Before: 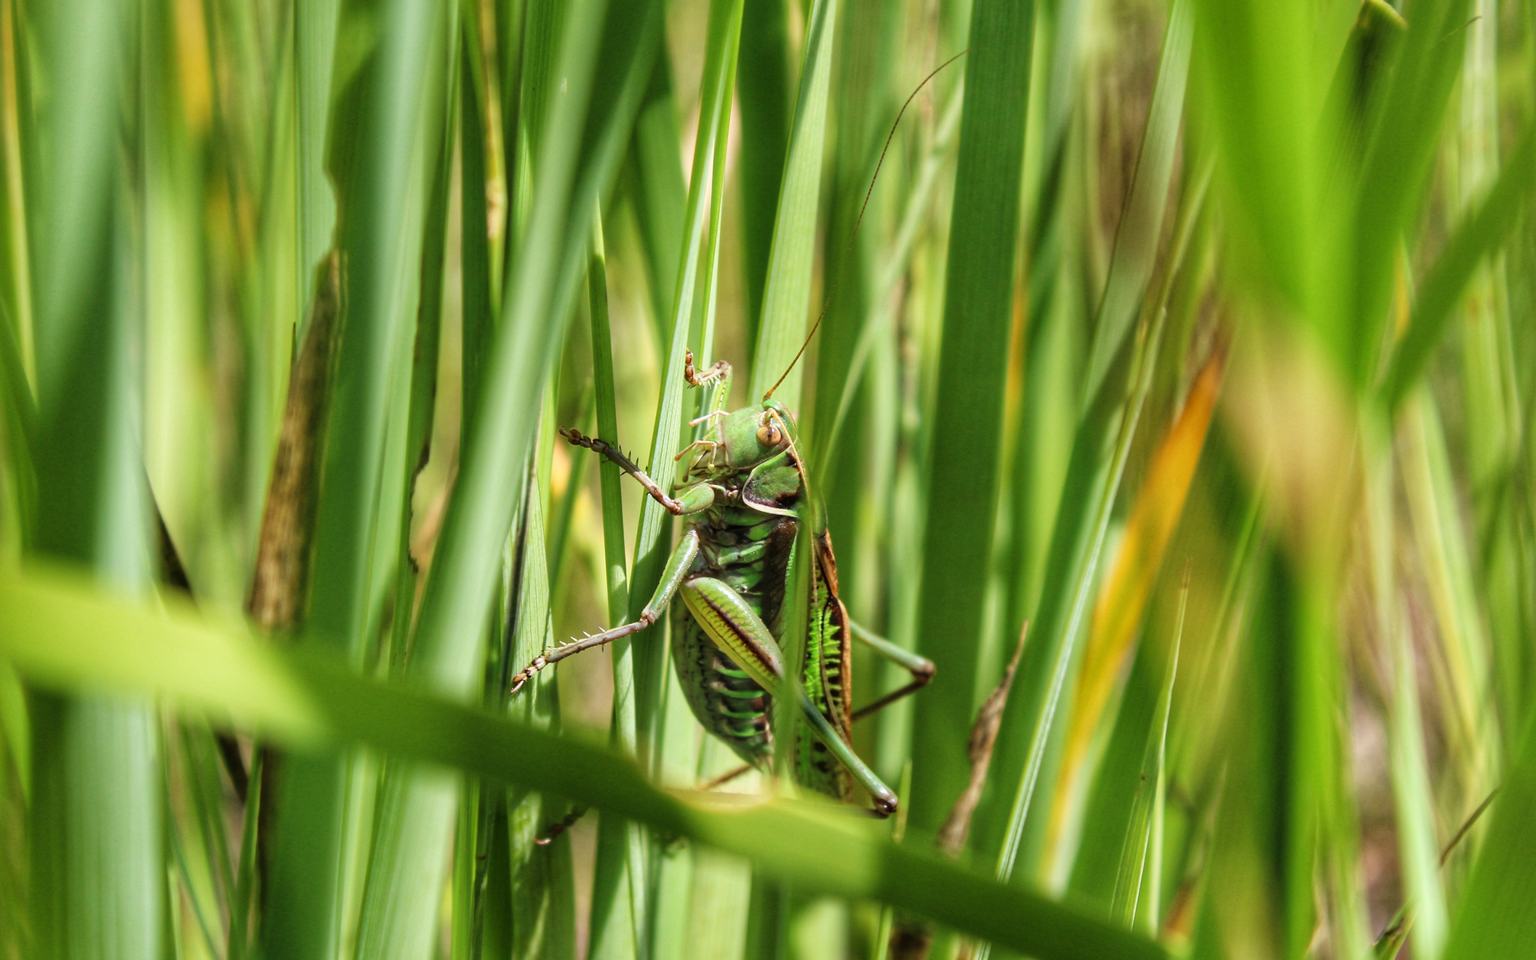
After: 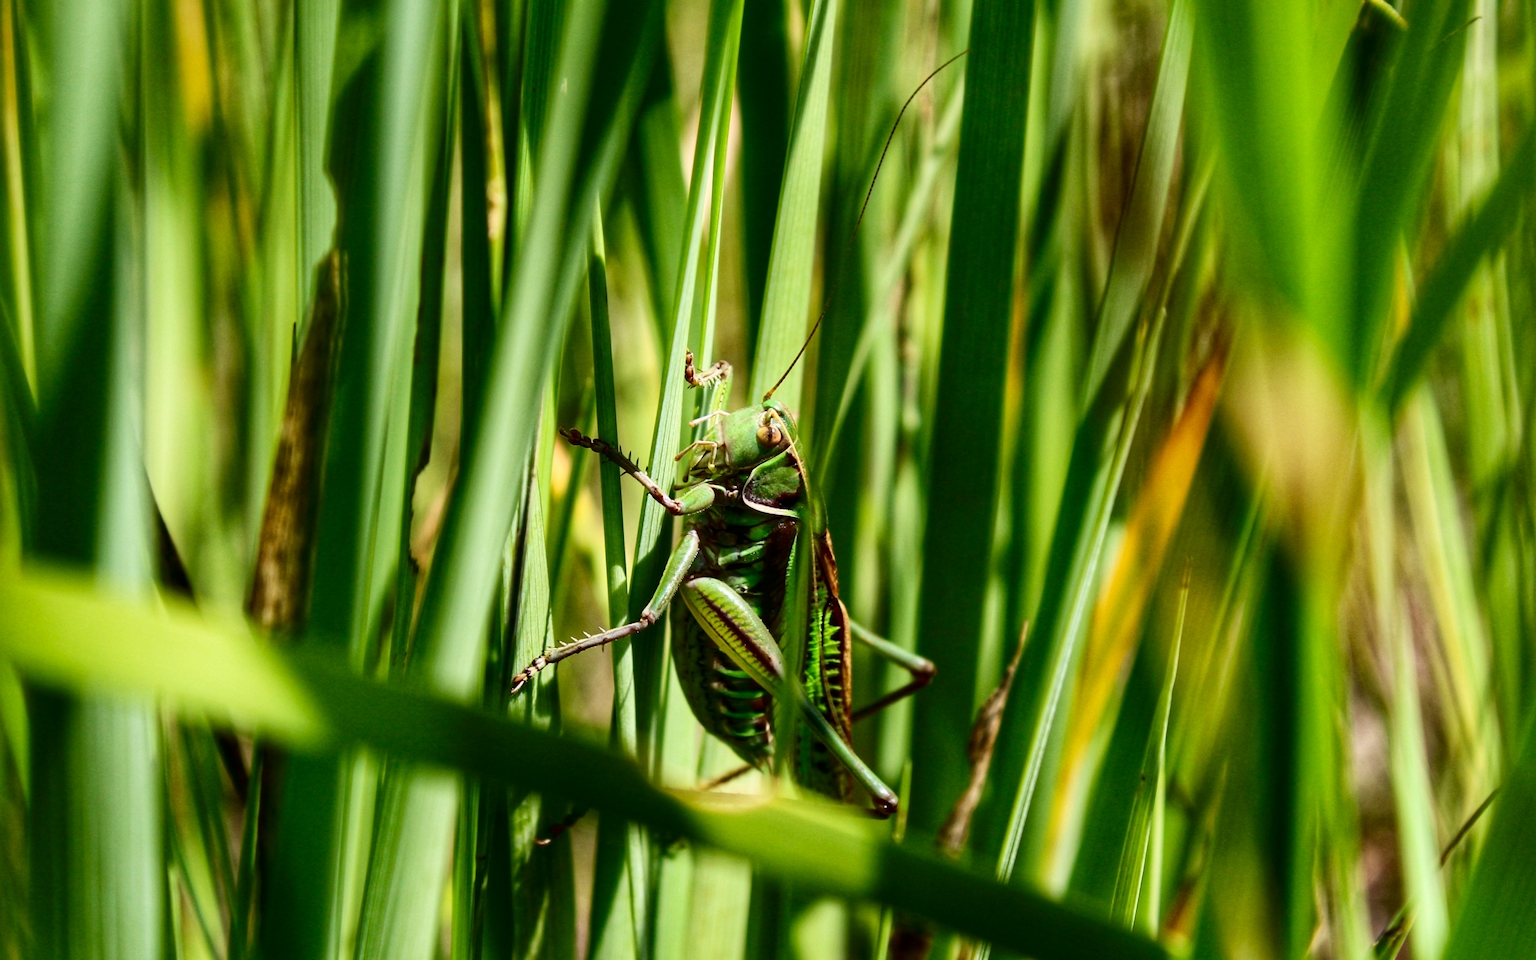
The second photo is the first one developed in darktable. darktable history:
contrast brightness saturation: contrast 0.239, brightness -0.241, saturation 0.145
